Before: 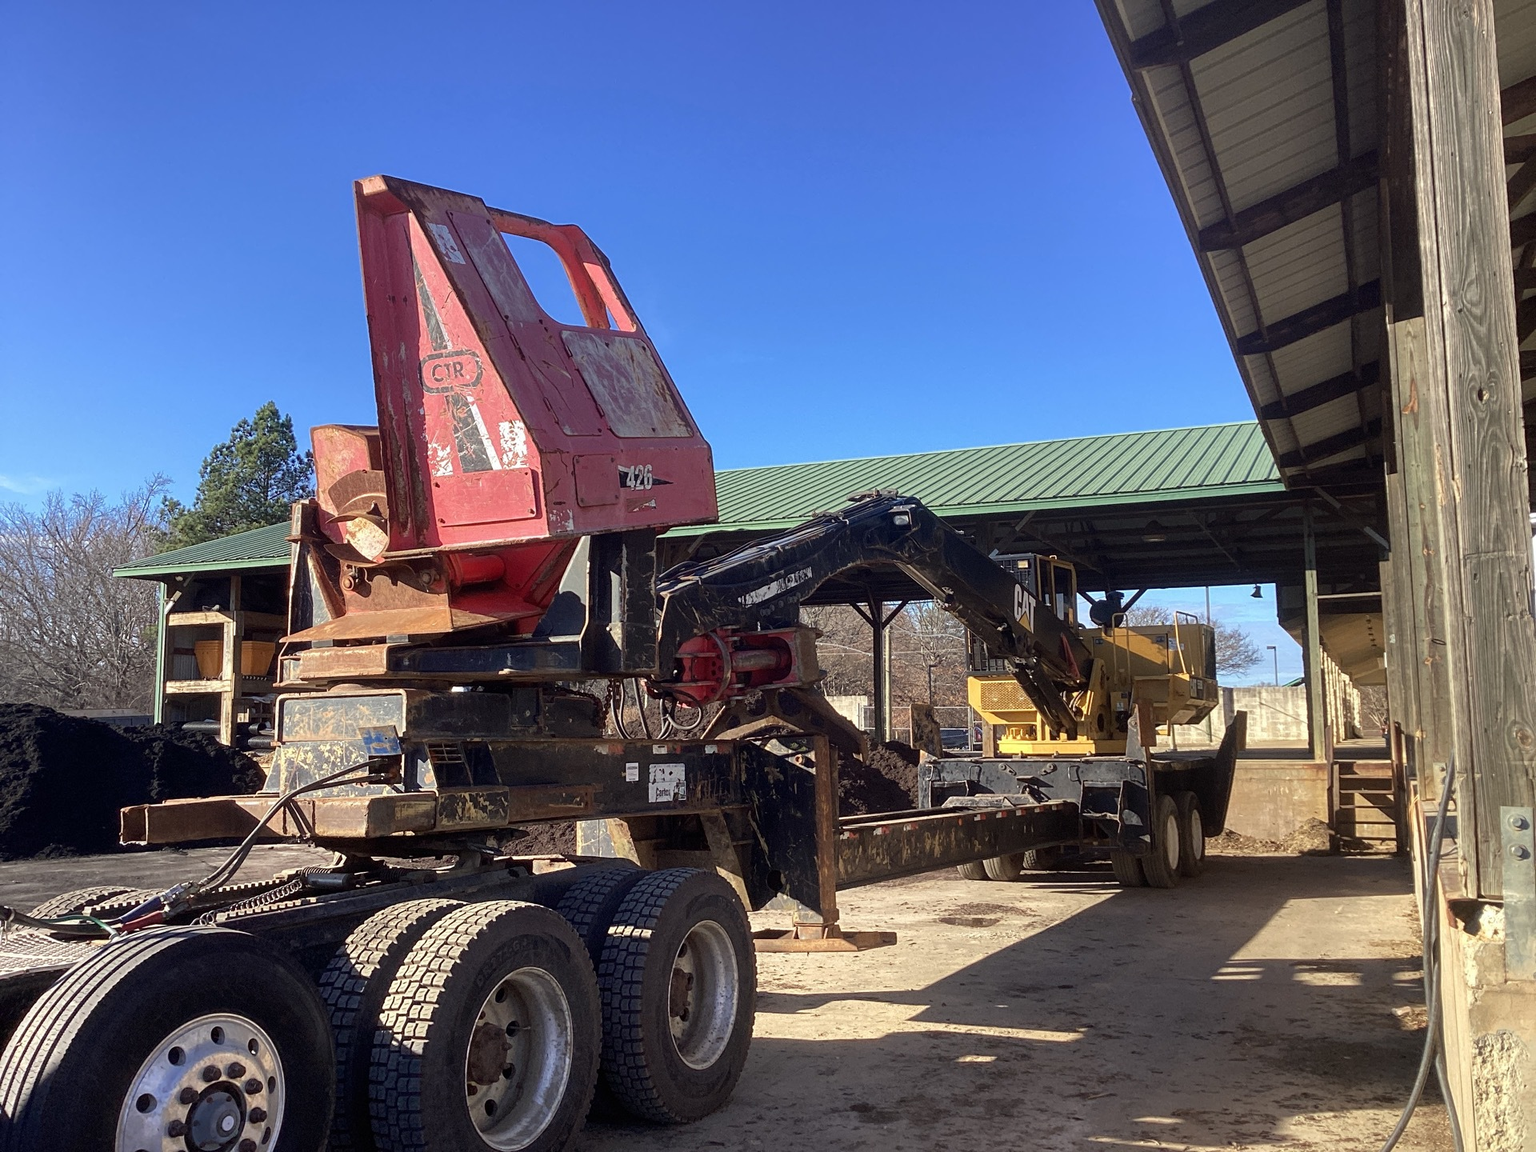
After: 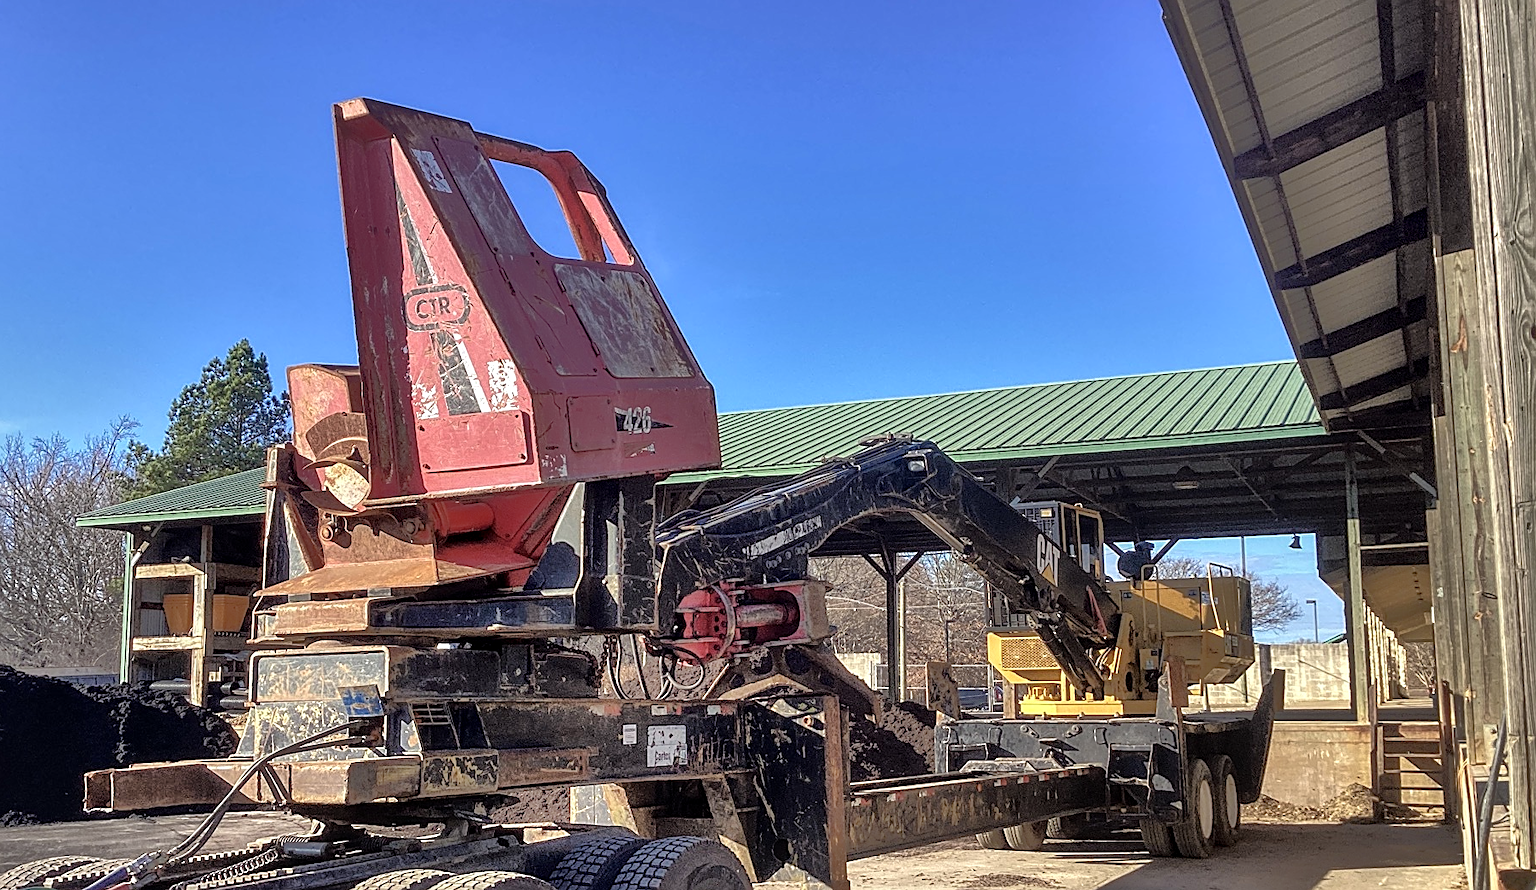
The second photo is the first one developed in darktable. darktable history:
local contrast: on, module defaults
color zones: curves: ch1 [(0.077, 0.436) (0.25, 0.5) (0.75, 0.5)]
sharpen: on, module defaults
crop: left 2.737%, top 7.287%, right 3.421%, bottom 20.179%
tone equalizer: -8 EV -0.528 EV, -7 EV -0.319 EV, -6 EV -0.083 EV, -5 EV 0.413 EV, -4 EV 0.985 EV, -3 EV 0.791 EV, -2 EV -0.01 EV, -1 EV 0.14 EV, +0 EV -0.012 EV, smoothing 1
shadows and highlights: shadows 60, highlights -60.23, soften with gaussian
